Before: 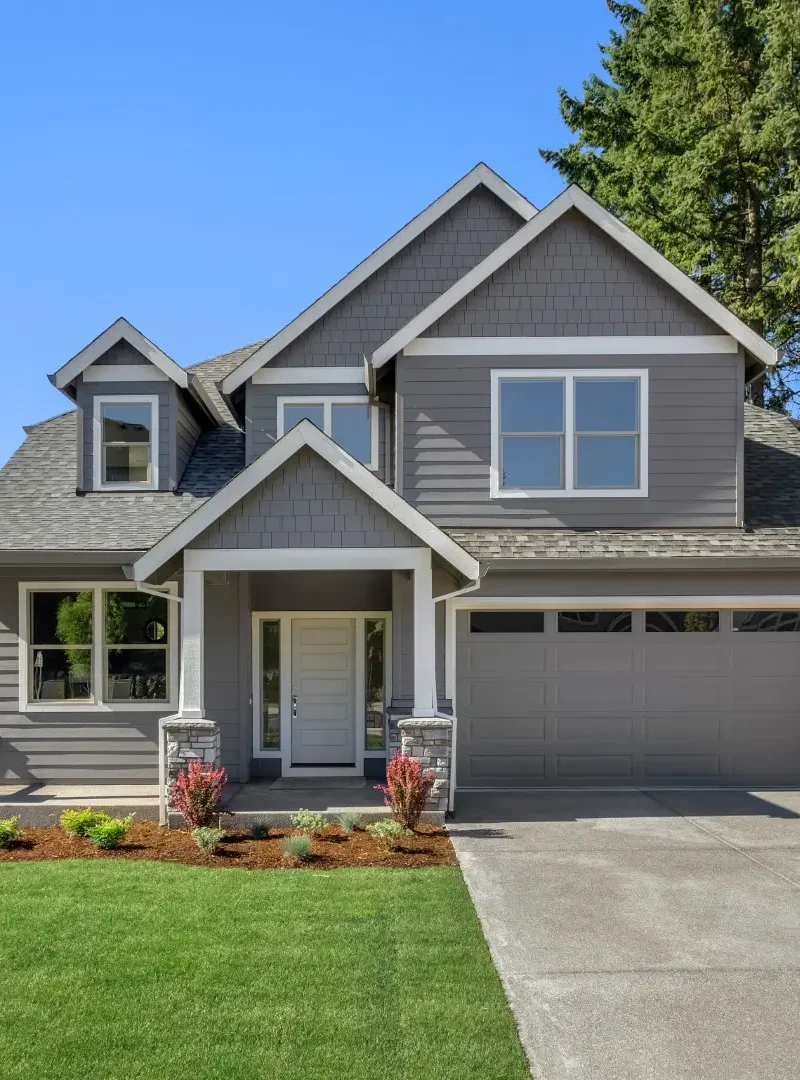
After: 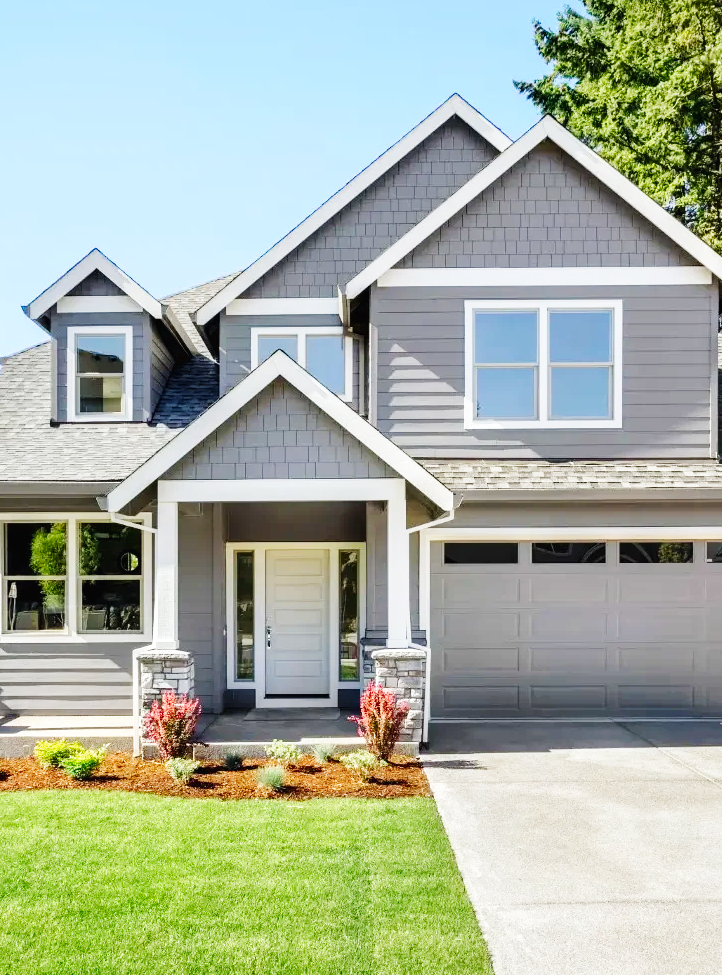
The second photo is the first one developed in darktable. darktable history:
crop: left 3.305%, top 6.436%, right 6.389%, bottom 3.258%
base curve: curves: ch0 [(0, 0.003) (0.001, 0.002) (0.006, 0.004) (0.02, 0.022) (0.048, 0.086) (0.094, 0.234) (0.162, 0.431) (0.258, 0.629) (0.385, 0.8) (0.548, 0.918) (0.751, 0.988) (1, 1)], preserve colors none
